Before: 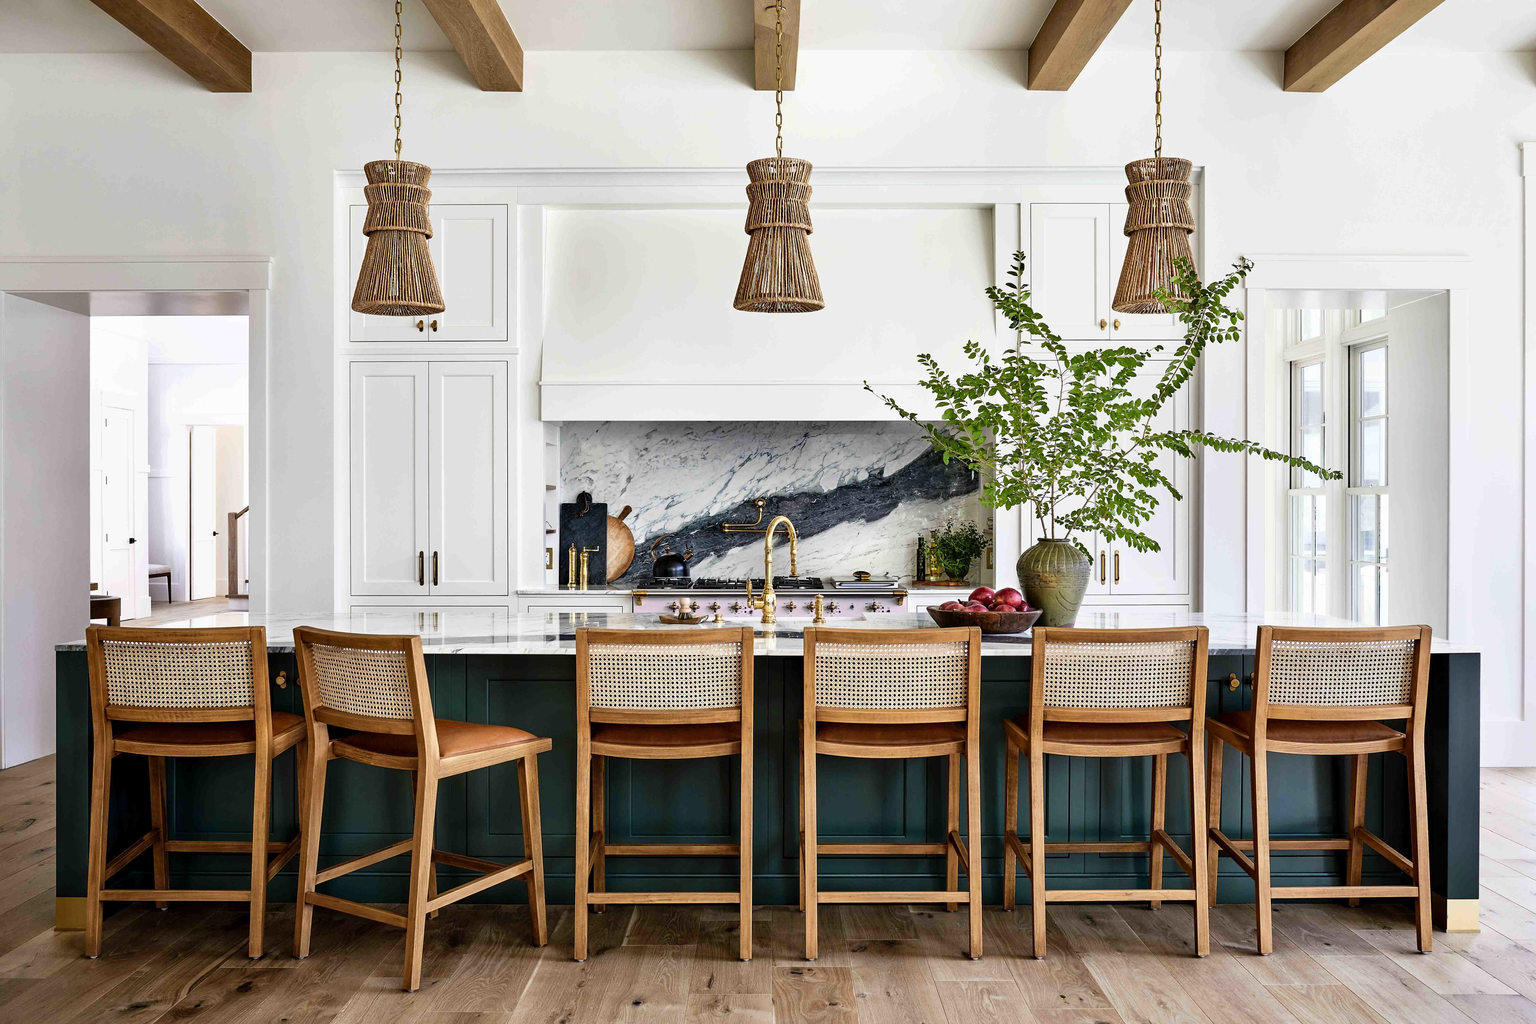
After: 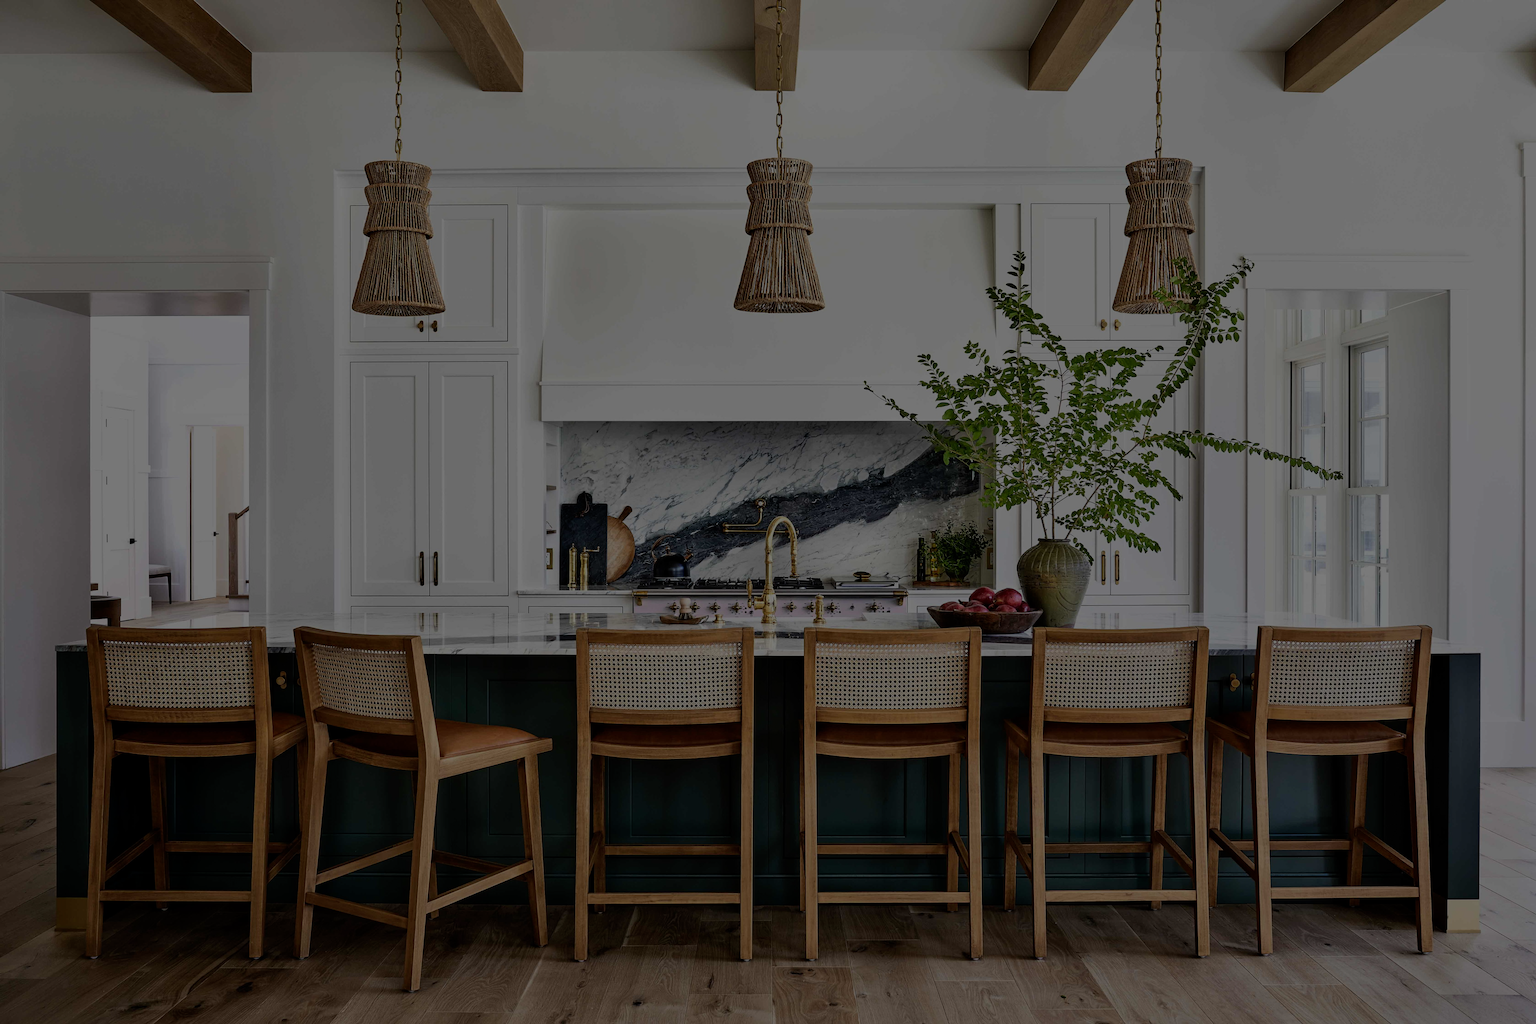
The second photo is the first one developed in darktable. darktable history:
color correction: highlights b* -0.014
exposure: exposure -2.351 EV, compensate highlight preservation false
